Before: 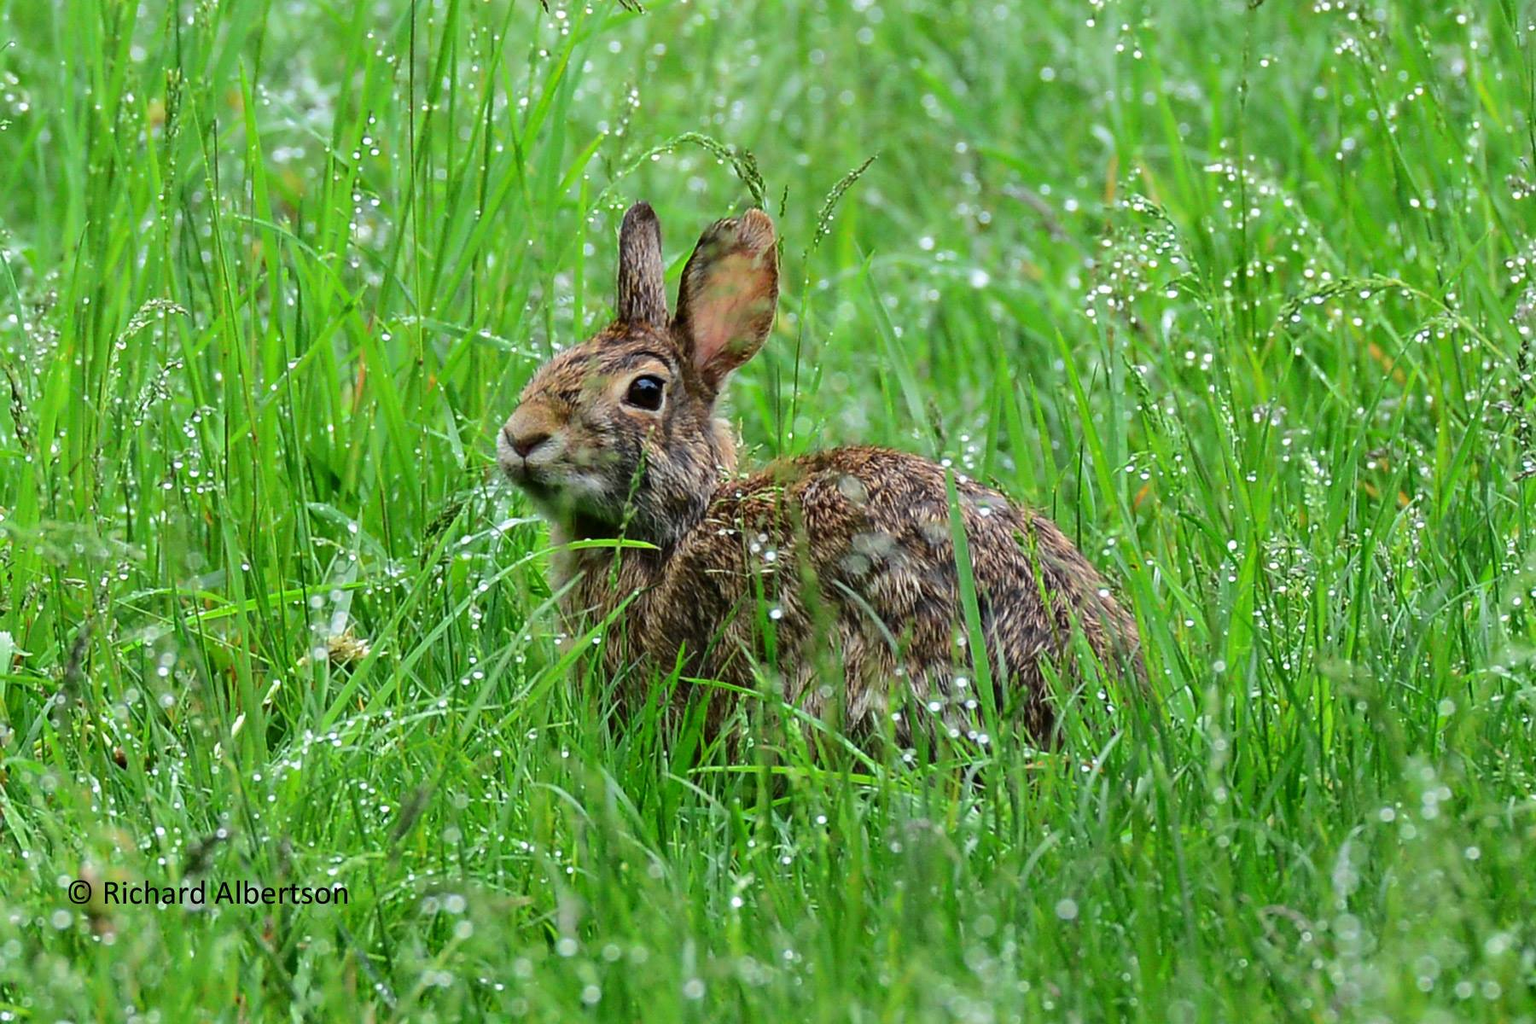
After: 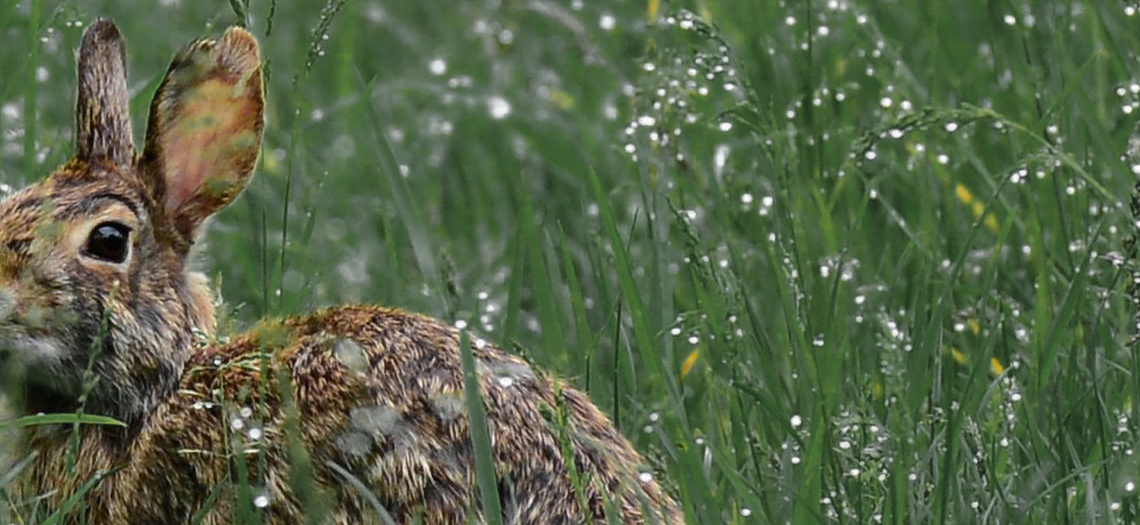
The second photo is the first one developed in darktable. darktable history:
crop: left 36.042%, top 18.181%, right 0.62%, bottom 37.992%
color zones: curves: ch0 [(0.035, 0.242) (0.25, 0.5) (0.384, 0.214) (0.488, 0.255) (0.75, 0.5)]; ch1 [(0.063, 0.379) (0.25, 0.5) (0.354, 0.201) (0.489, 0.085) (0.729, 0.271)]; ch2 [(0.25, 0.5) (0.38, 0.517) (0.442, 0.51) (0.735, 0.456)]
